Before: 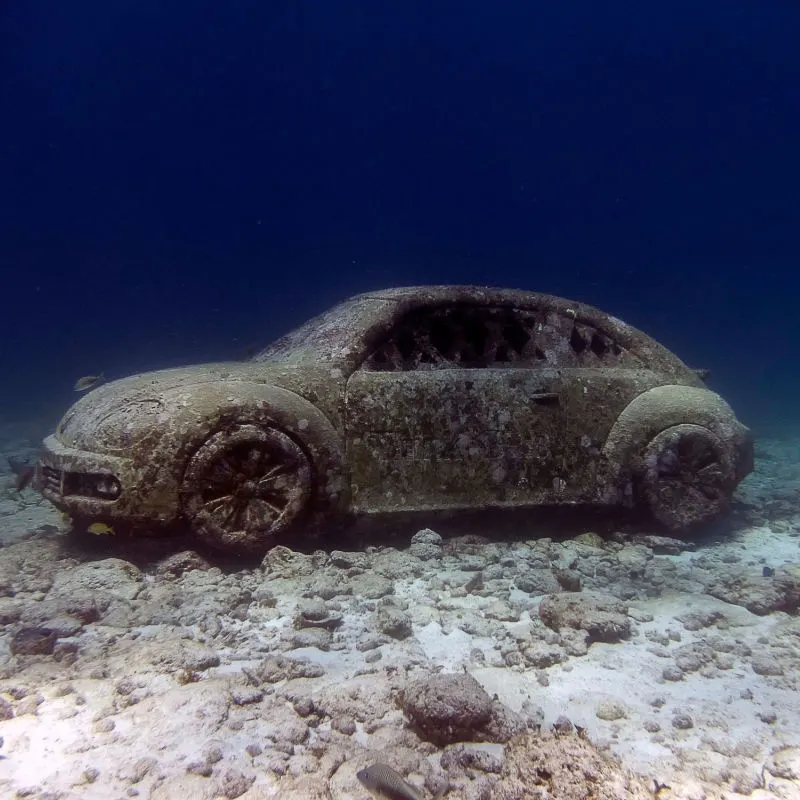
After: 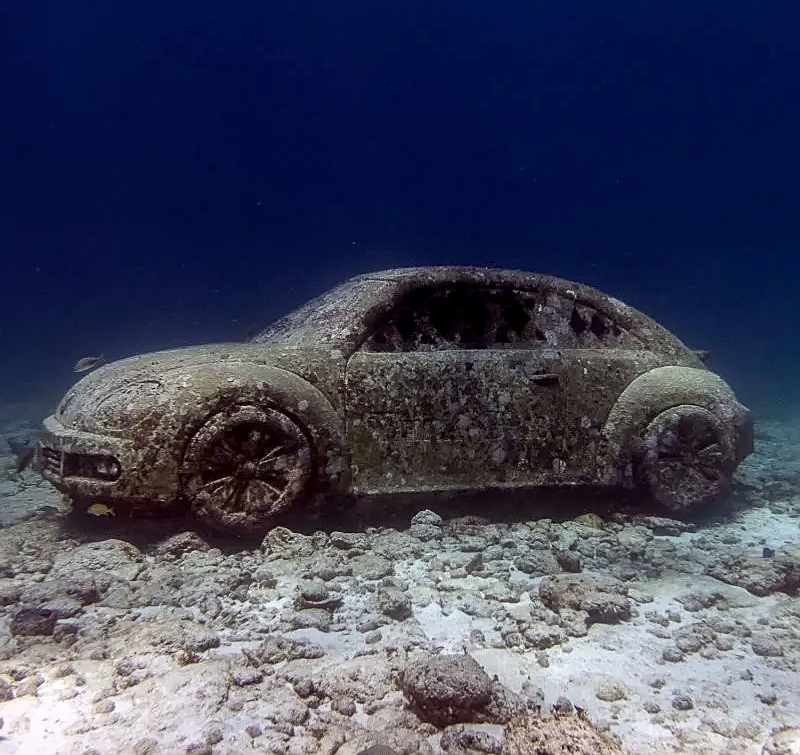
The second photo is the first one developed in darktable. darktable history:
sharpen: on, module defaults
crop and rotate: top 2.54%, bottom 3.08%
local contrast: on, module defaults
